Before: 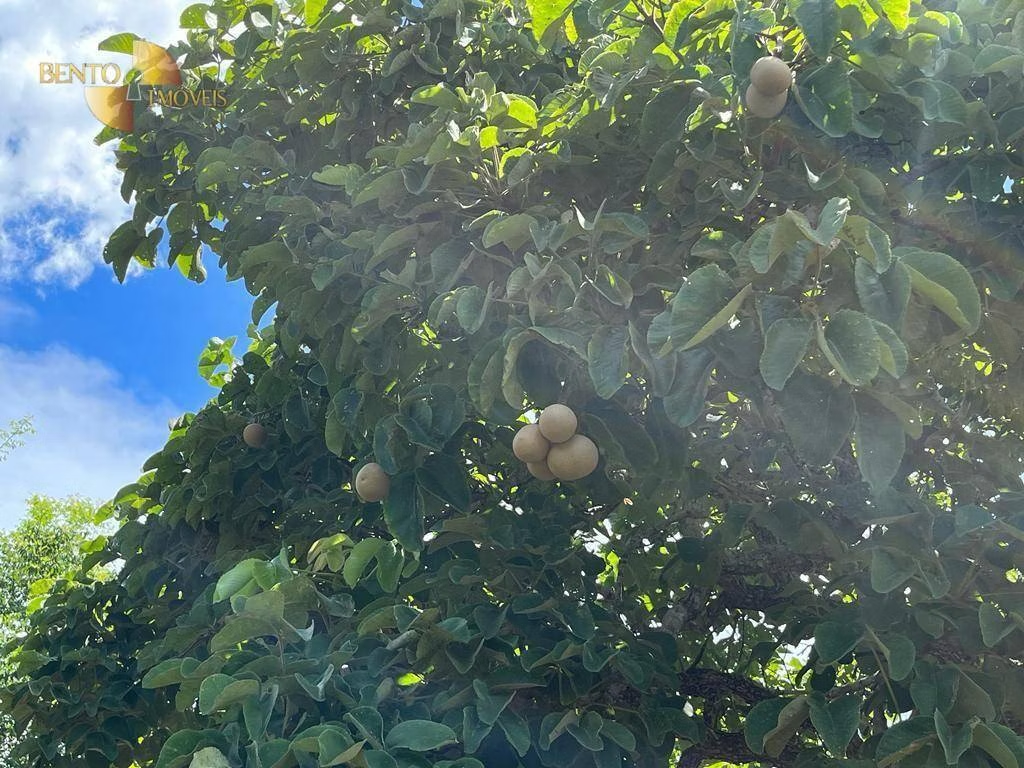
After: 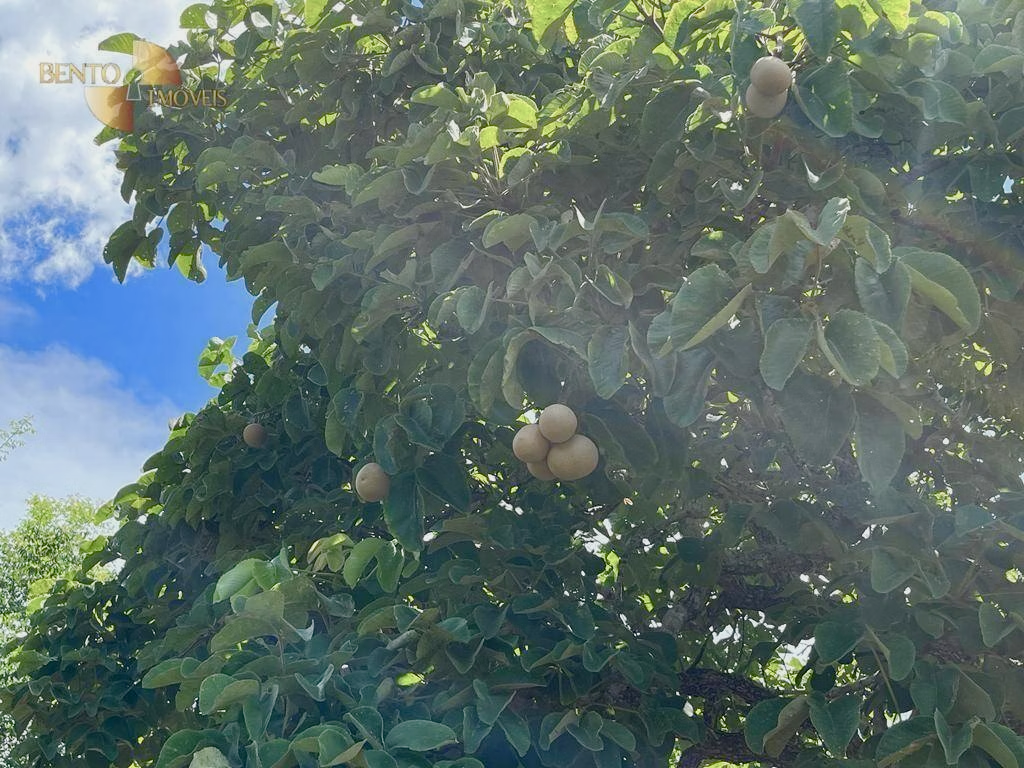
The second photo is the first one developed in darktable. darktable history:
color balance rgb: perceptual saturation grading › global saturation -0.054%, perceptual saturation grading › highlights -32.178%, perceptual saturation grading › mid-tones 5.47%, perceptual saturation grading › shadows 17.418%, contrast -9.451%
